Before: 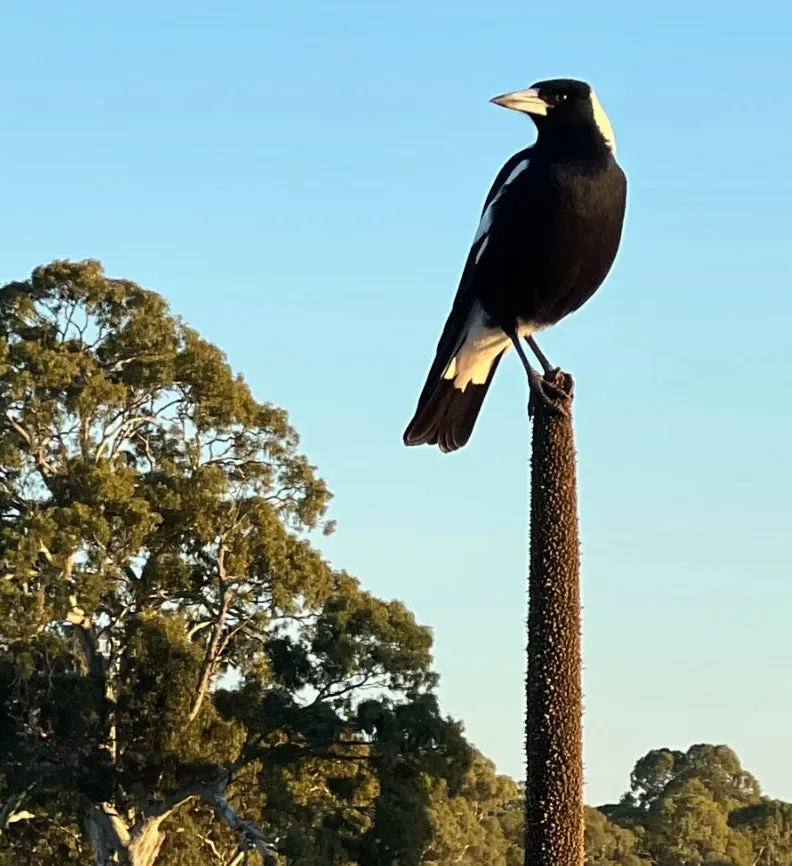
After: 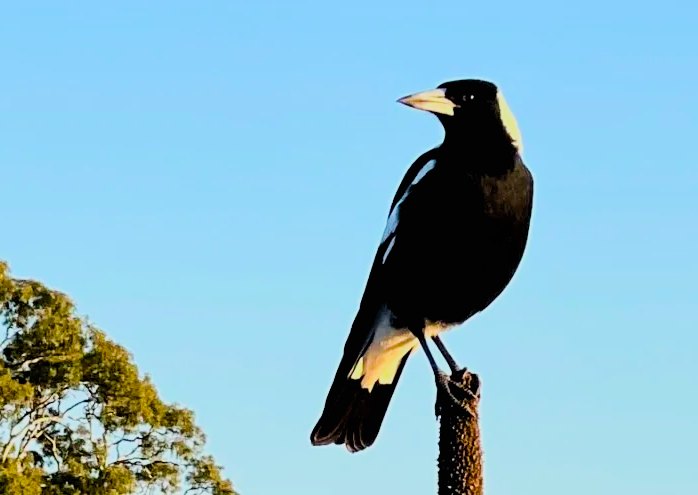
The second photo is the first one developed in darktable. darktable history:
filmic rgb: black relative exposure -6.98 EV, white relative exposure 5.63 EV, hardness 2.86
contrast brightness saturation: contrast 0.2, brightness 0.16, saturation 0.22
tone equalizer: on, module defaults
white balance: red 0.98, blue 1.034
color balance rgb: perceptual saturation grading › global saturation 20%, global vibrance 20%
exposure: black level correction 0.01, exposure 0.011 EV, compensate highlight preservation false
crop and rotate: left 11.812%, bottom 42.776%
